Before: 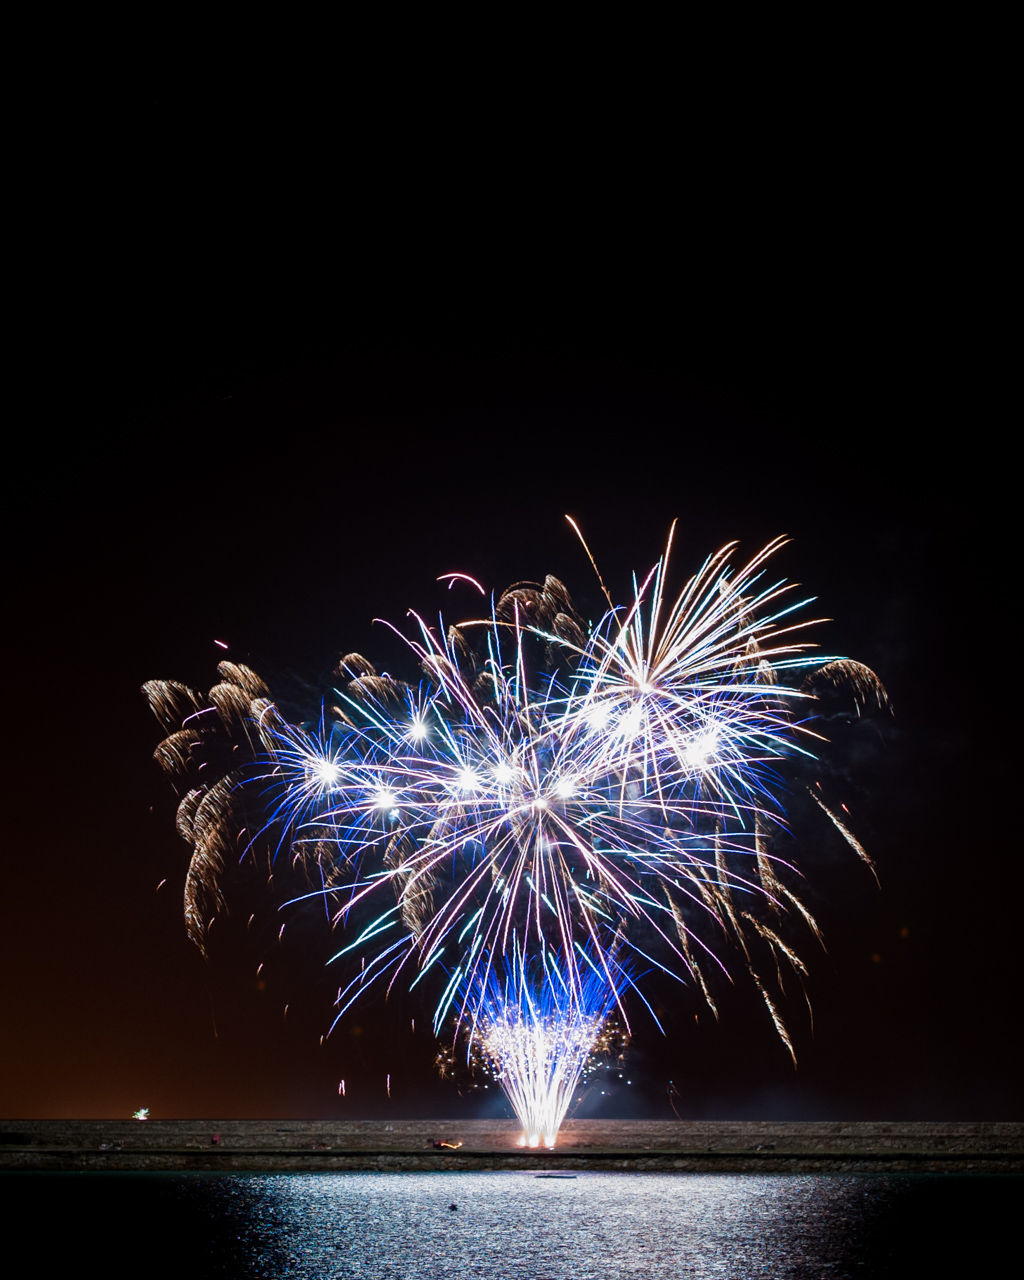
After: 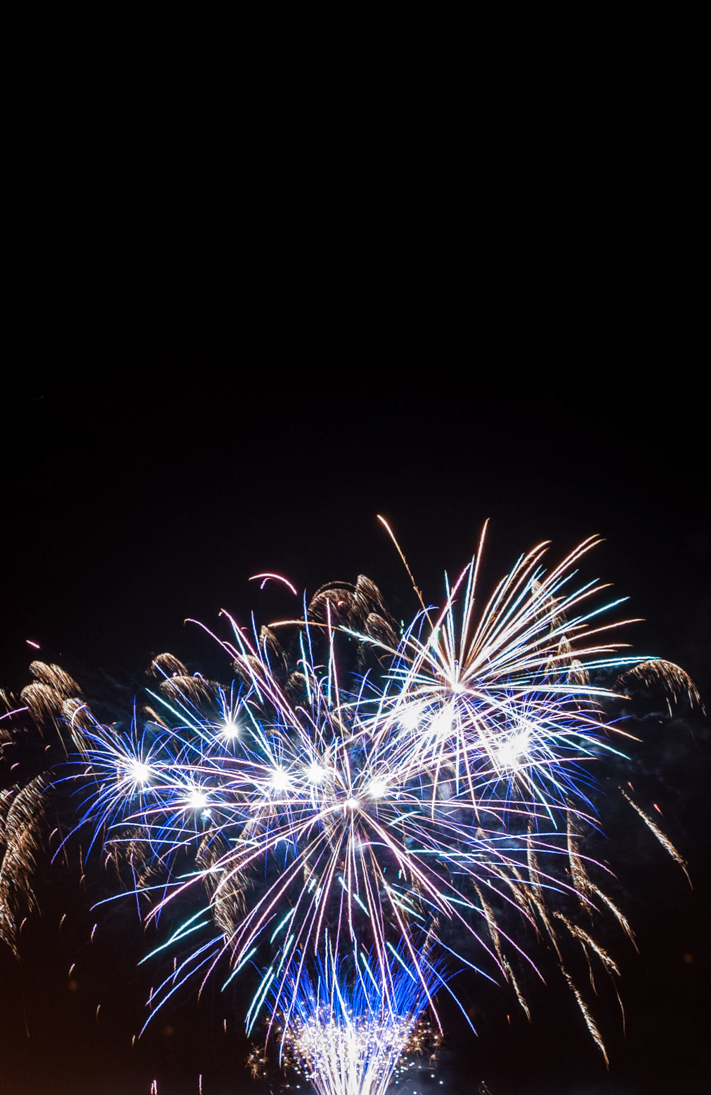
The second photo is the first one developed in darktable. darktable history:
crop: left 18.444%, right 12.102%, bottom 14.417%
local contrast: detail 130%
exposure: compensate highlight preservation false
